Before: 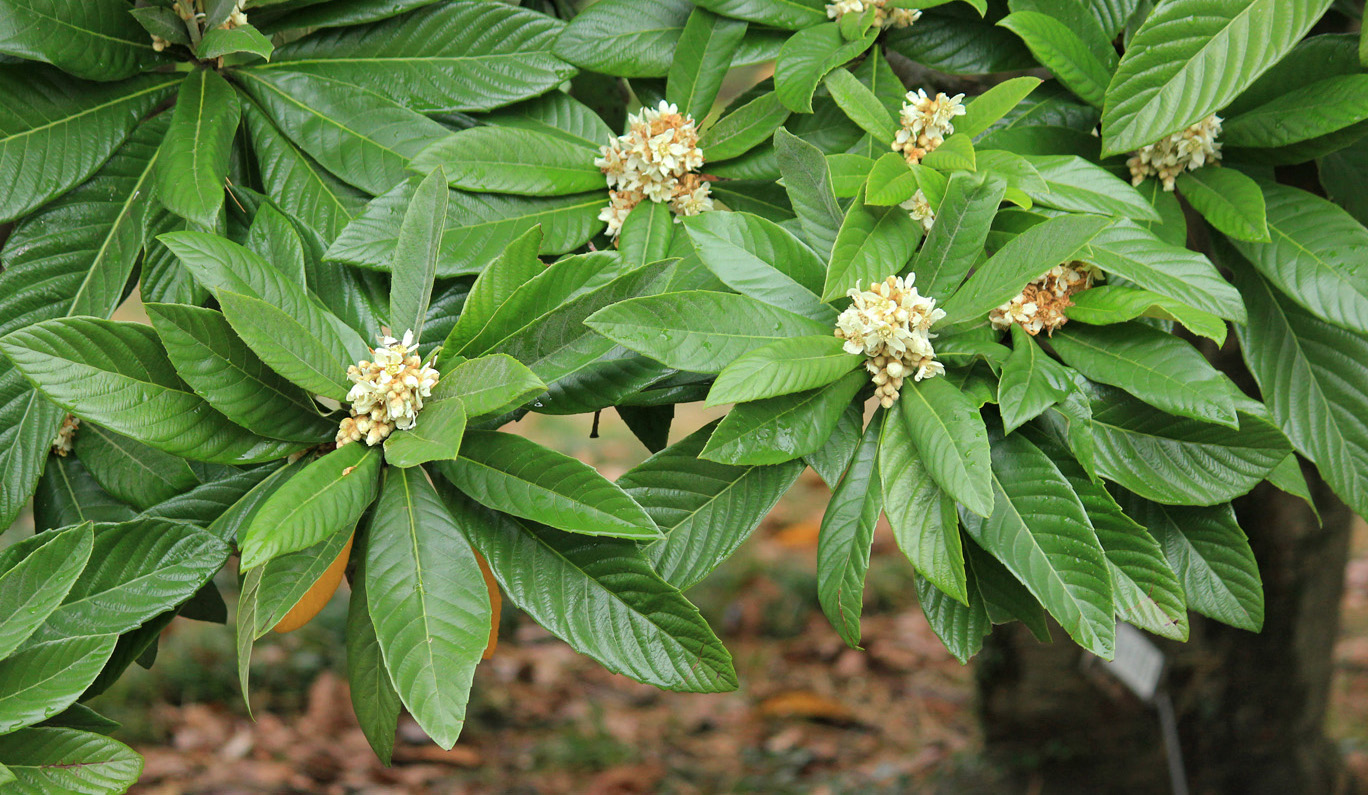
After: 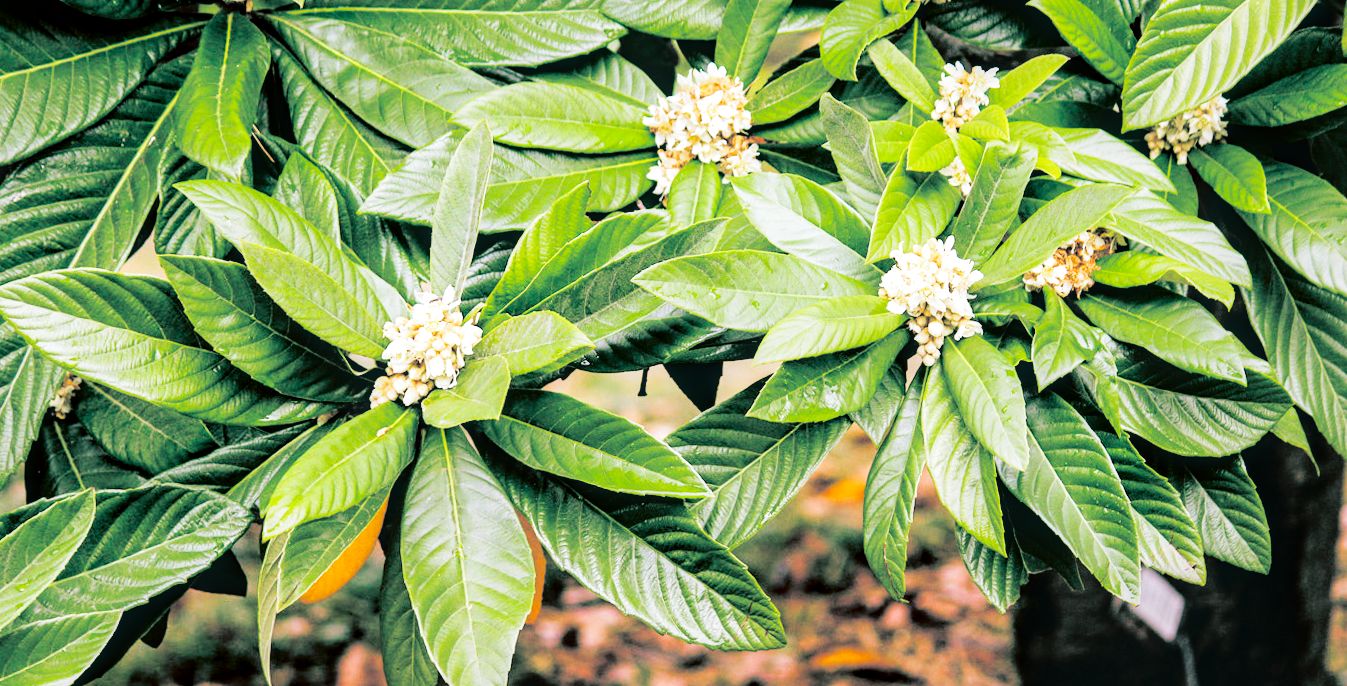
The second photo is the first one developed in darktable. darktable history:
white balance: red 1.042, blue 1.17
crop and rotate: top 0%, bottom 5.097%
split-toning: shadows › hue 183.6°, shadows › saturation 0.52, highlights › hue 0°, highlights › saturation 0
rotate and perspective: rotation -0.013°, lens shift (vertical) -0.027, lens shift (horizontal) 0.178, crop left 0.016, crop right 0.989, crop top 0.082, crop bottom 0.918
fill light: exposure -2 EV, width 8.6
local contrast: on, module defaults
base curve: curves: ch0 [(0, 0) (0, 0) (0.002, 0.001) (0.008, 0.003) (0.019, 0.011) (0.037, 0.037) (0.064, 0.11) (0.102, 0.232) (0.152, 0.379) (0.216, 0.524) (0.296, 0.665) (0.394, 0.789) (0.512, 0.881) (0.651, 0.945) (0.813, 0.986) (1, 1)], preserve colors none
rgb levels: mode RGB, independent channels, levels [[0, 0.5, 1], [0, 0.521, 1], [0, 0.536, 1]]
